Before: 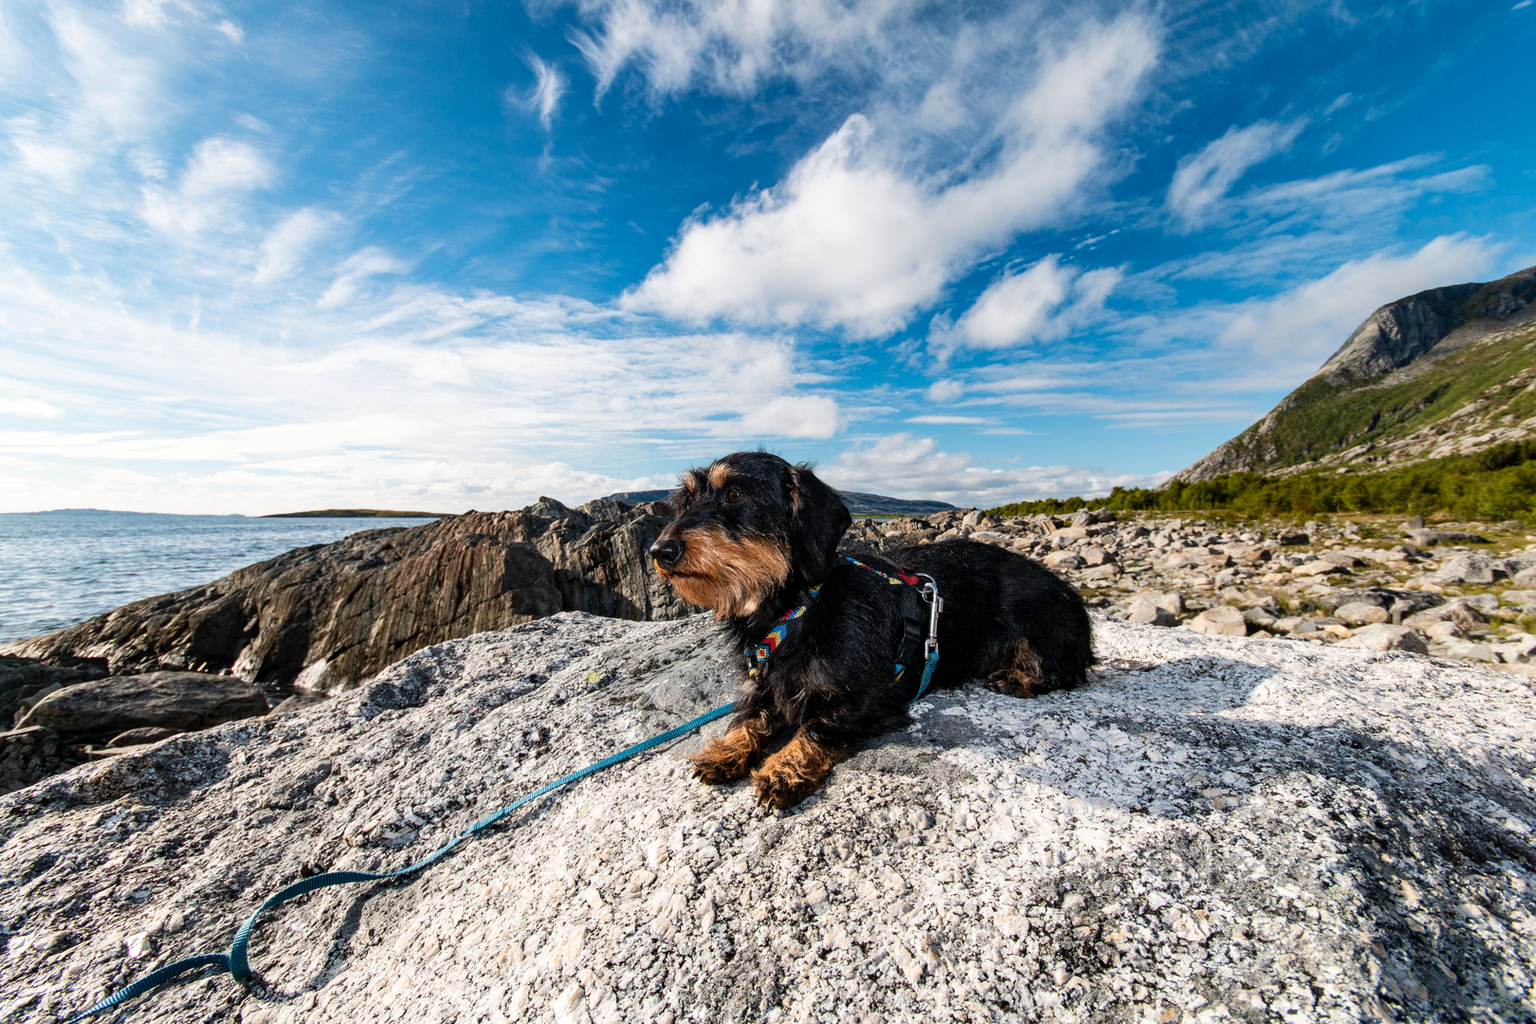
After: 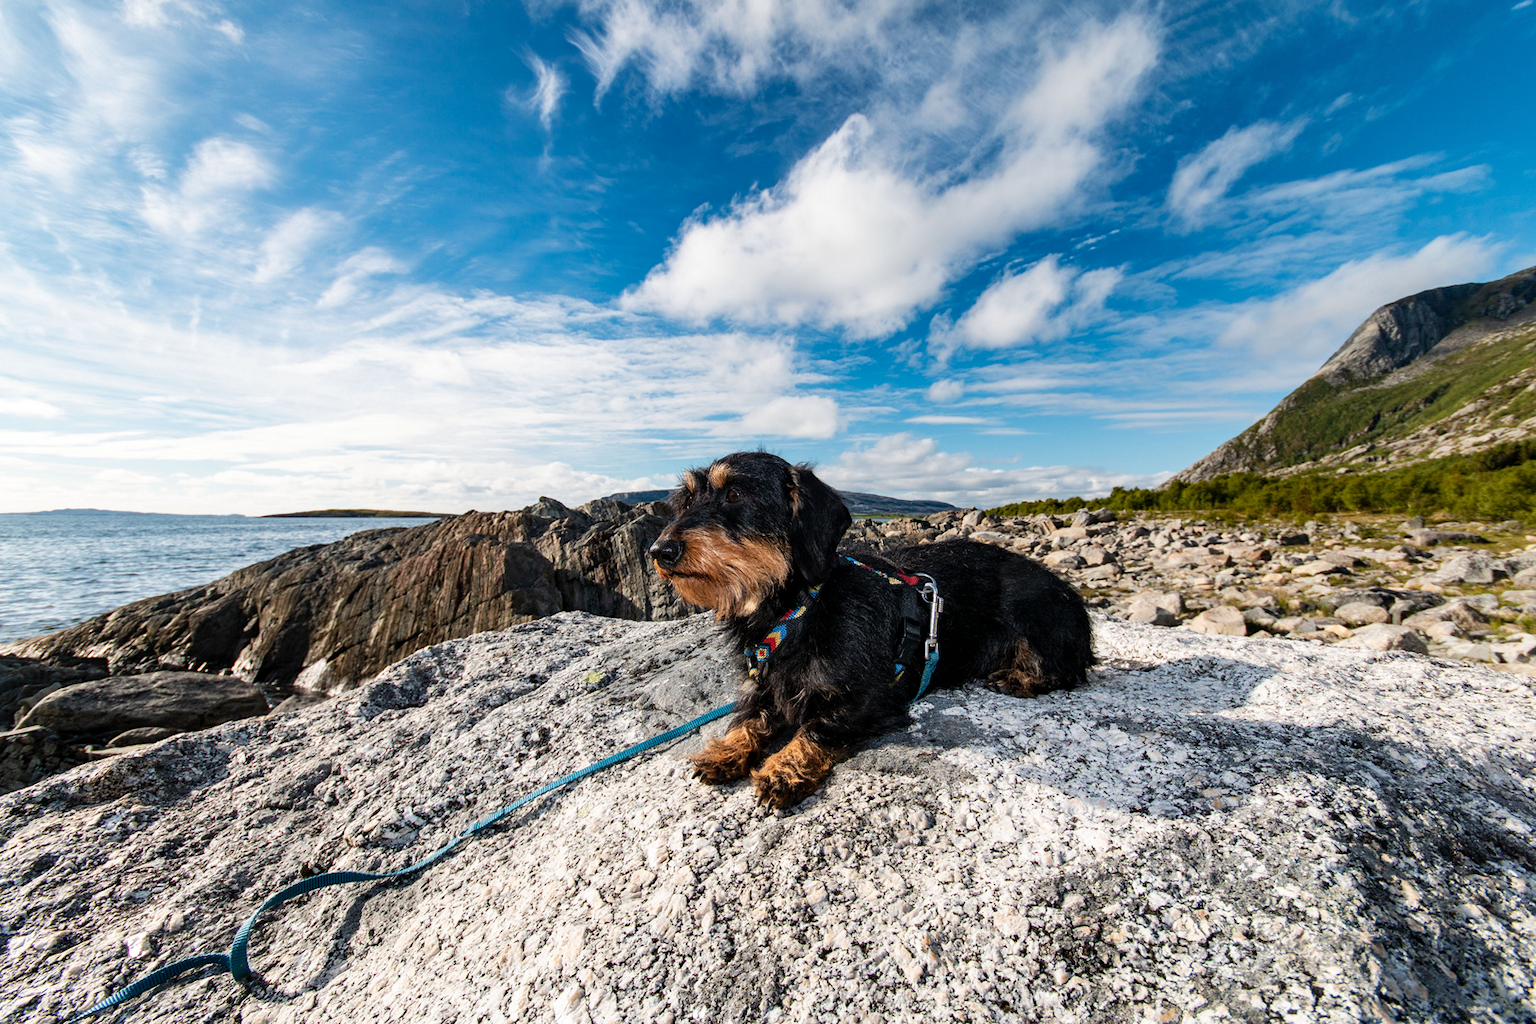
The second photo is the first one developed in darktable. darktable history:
shadows and highlights: shadows 36.27, highlights -27.1, soften with gaussian
